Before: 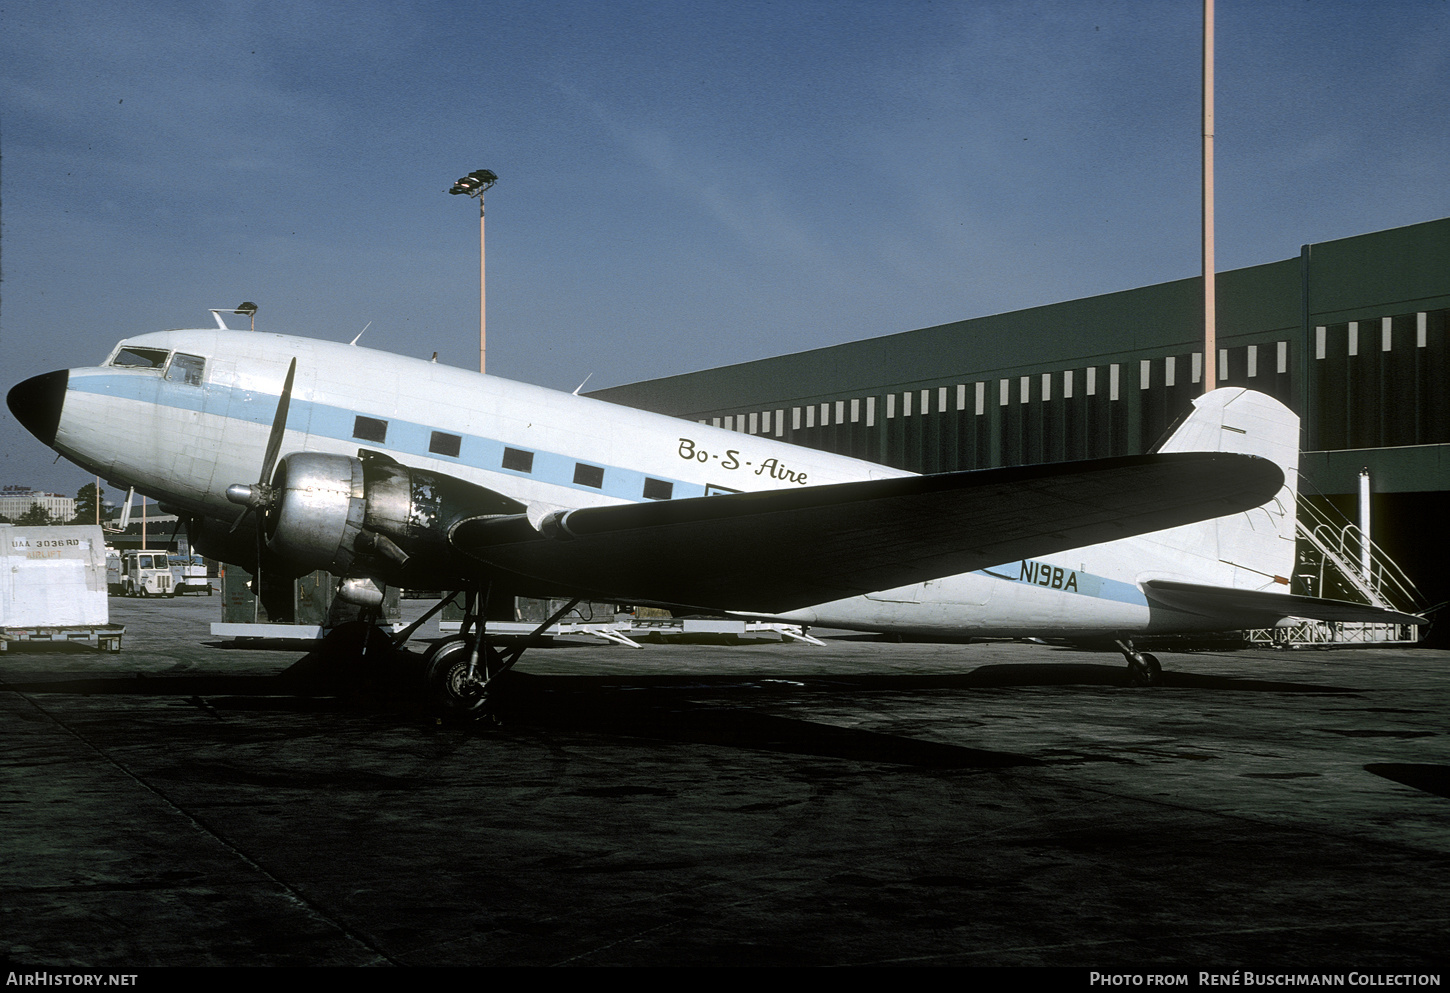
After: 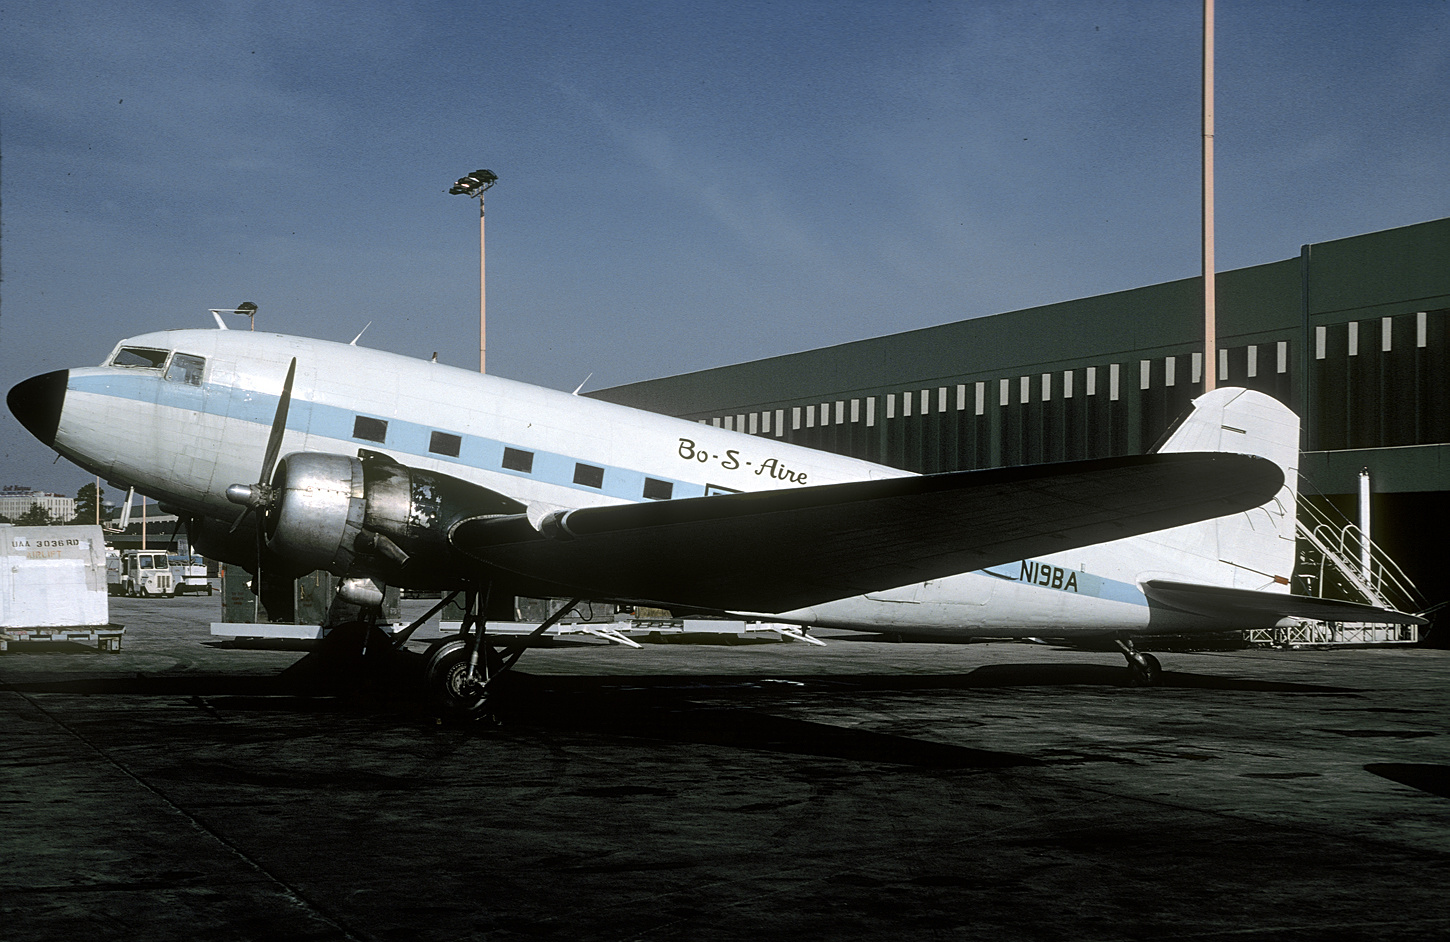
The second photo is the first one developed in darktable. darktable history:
crop and rotate: top 0.001%, bottom 5.133%
sharpen: amount 0.202
contrast brightness saturation: saturation -0.061
